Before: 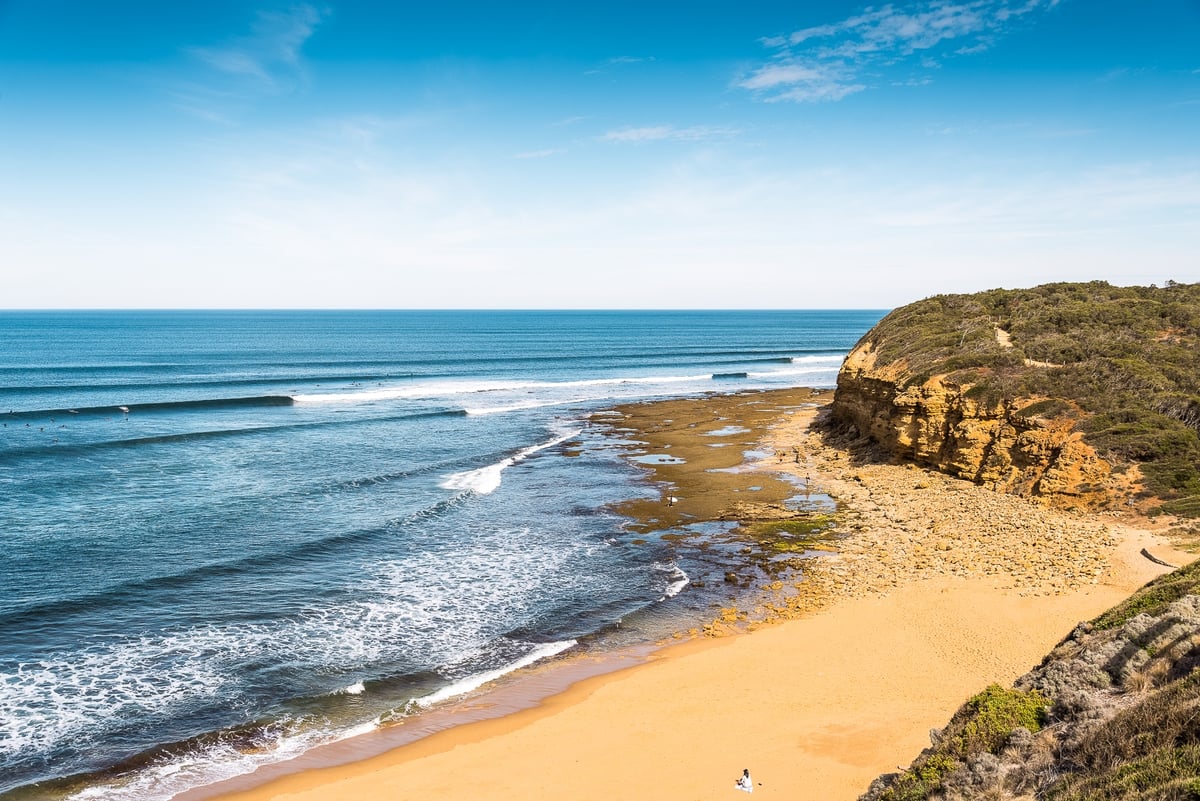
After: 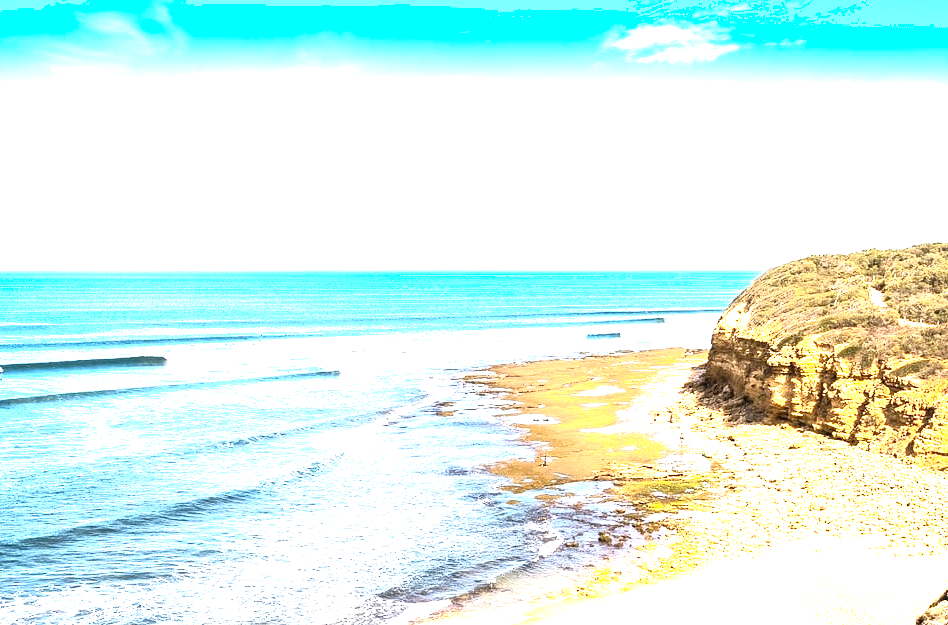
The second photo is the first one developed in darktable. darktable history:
crop and rotate: left 10.532%, top 5.073%, right 10.426%, bottom 16.823%
exposure: exposure 1.992 EV
shadows and highlights: shadows -0.314, highlights 39.86
